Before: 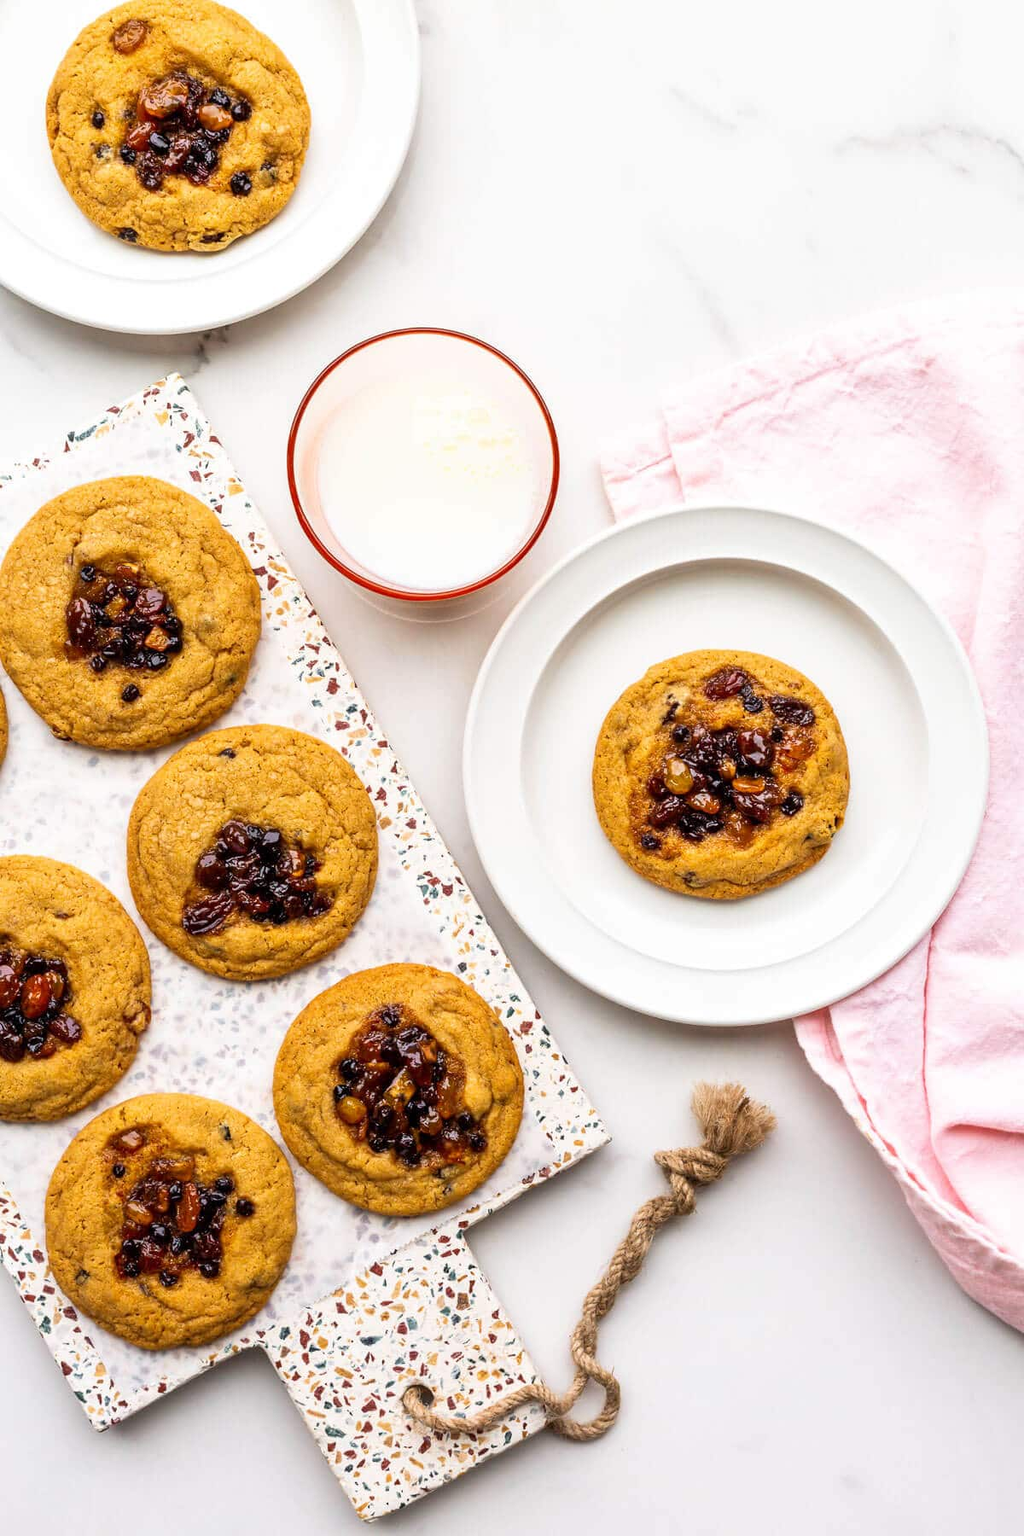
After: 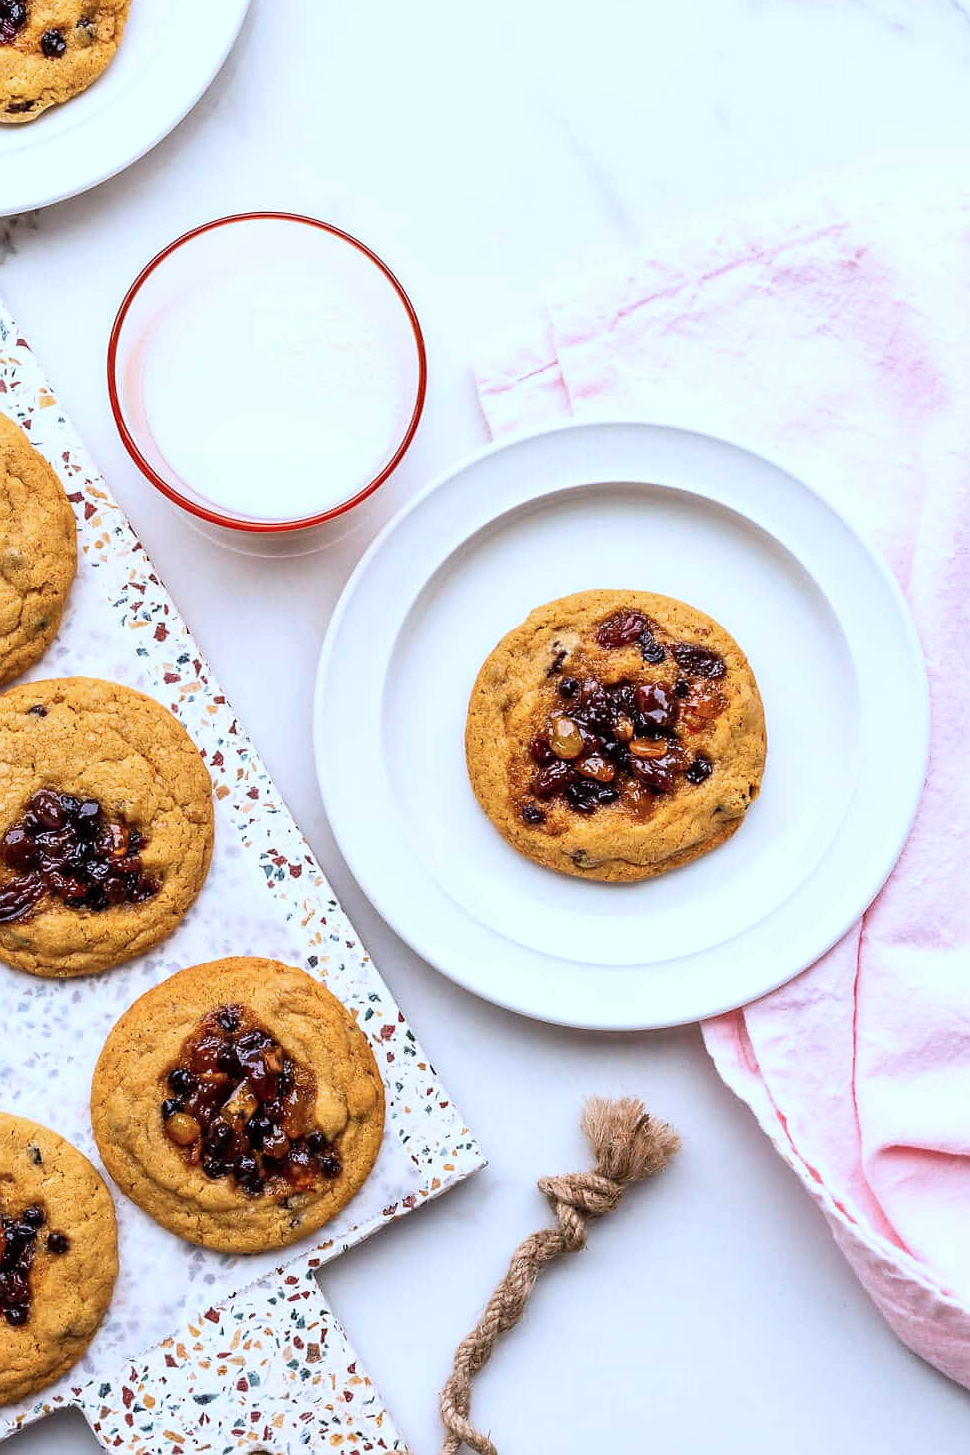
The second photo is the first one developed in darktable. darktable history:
white balance: emerald 1
sharpen: radius 1, threshold 1
crop: left 19.159%, top 9.58%, bottom 9.58%
color correction: highlights a* -2.24, highlights b* -18.1
